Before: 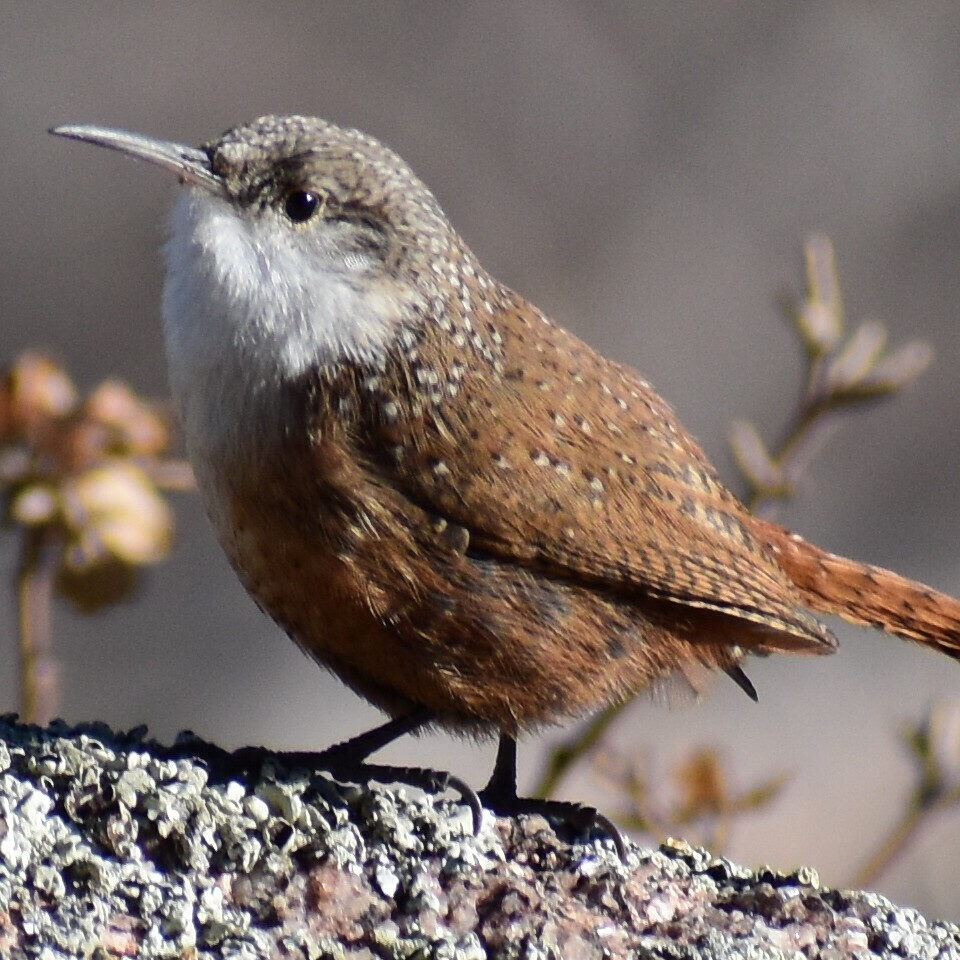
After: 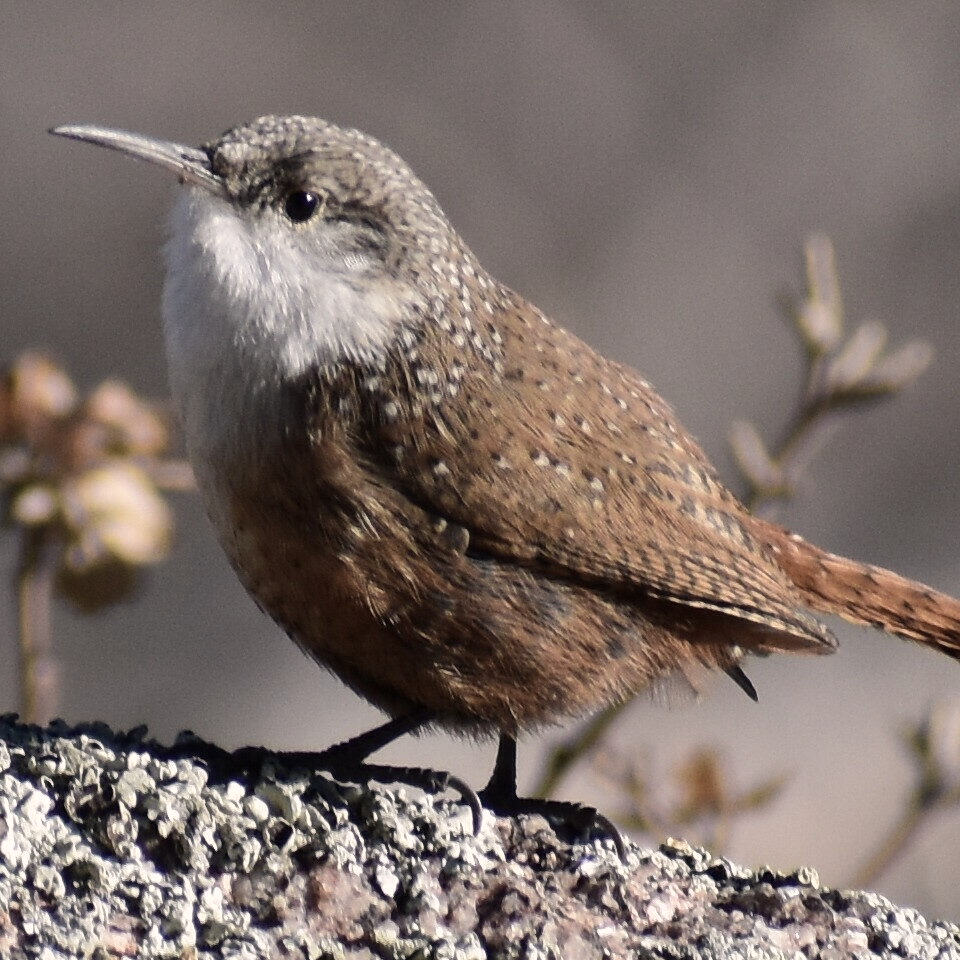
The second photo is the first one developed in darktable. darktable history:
color correction: highlights a* 5.51, highlights b* 5.18, saturation 0.656
